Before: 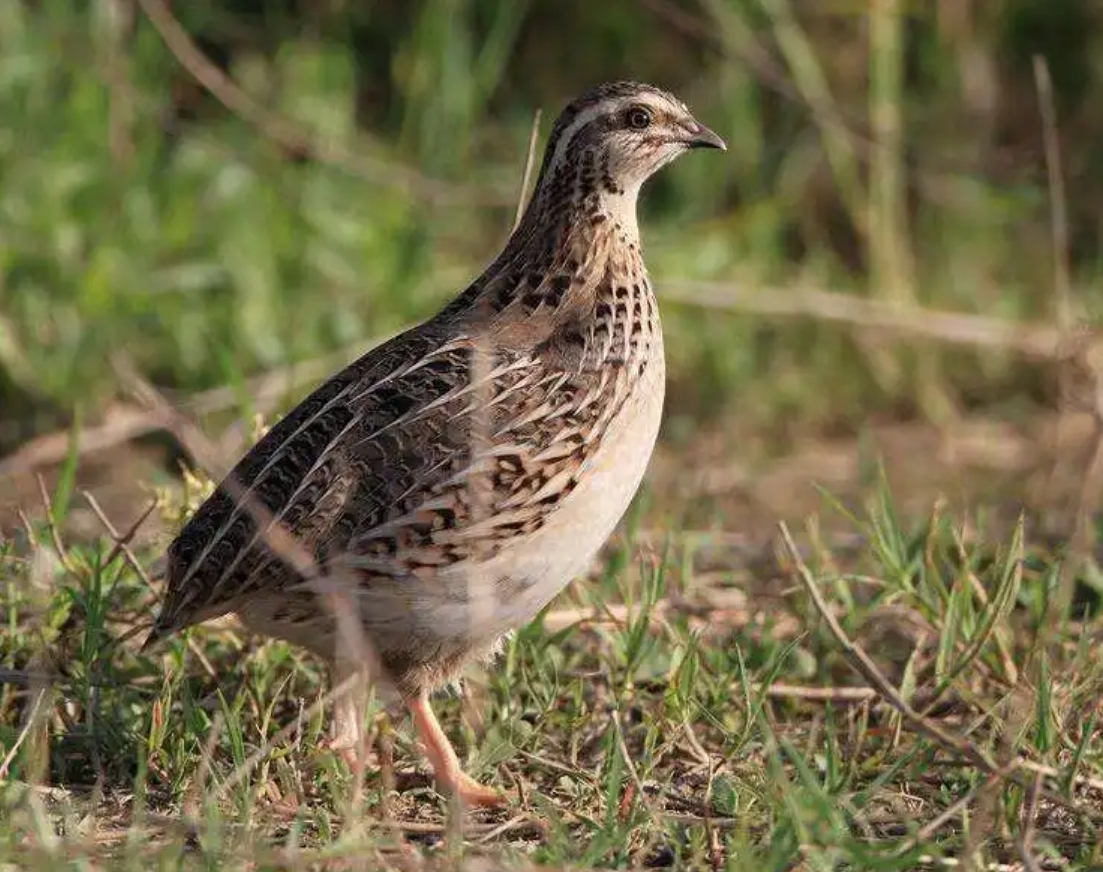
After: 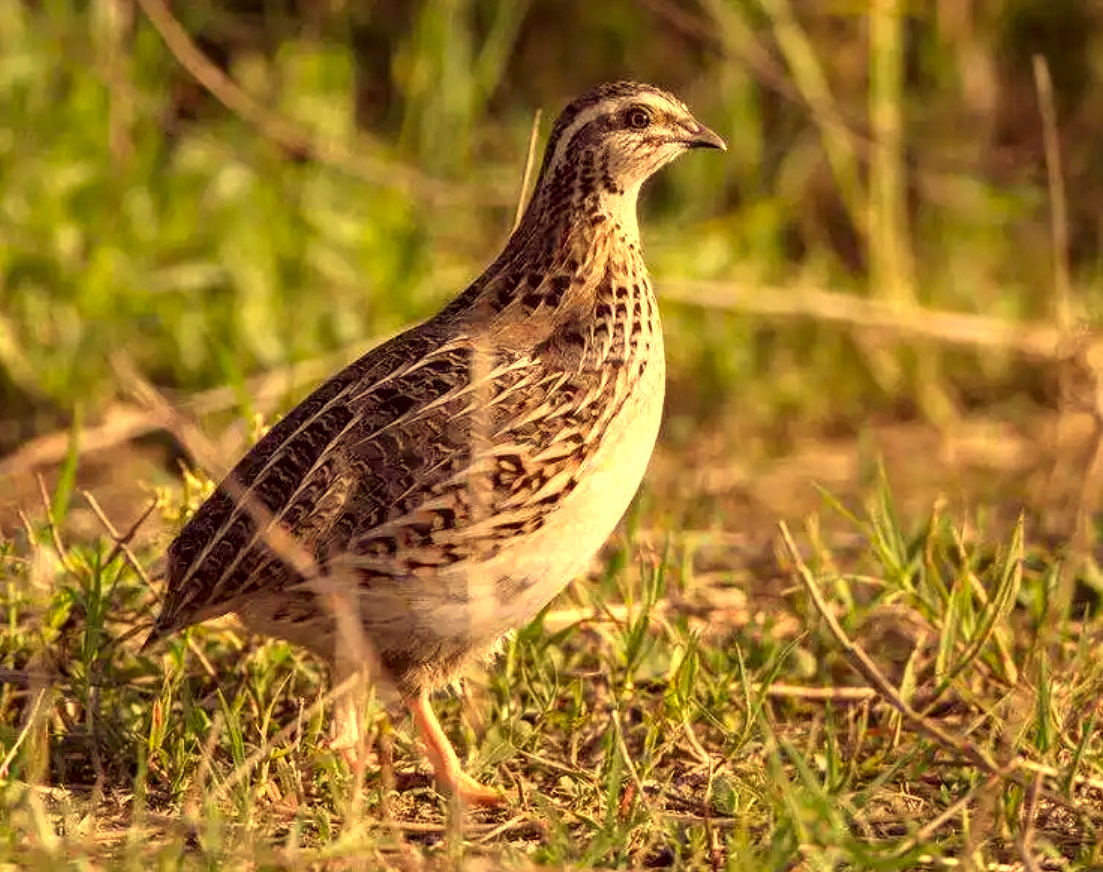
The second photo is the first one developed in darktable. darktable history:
exposure: black level correction 0.001, exposure 0.5 EV, compensate highlight preservation false
shadows and highlights: shadows 39.88, highlights -52.41, low approximation 0.01, soften with gaussian
color correction: highlights a* 9.97, highlights b* 39.37, shadows a* 13.87, shadows b* 3.58
local contrast: on, module defaults
